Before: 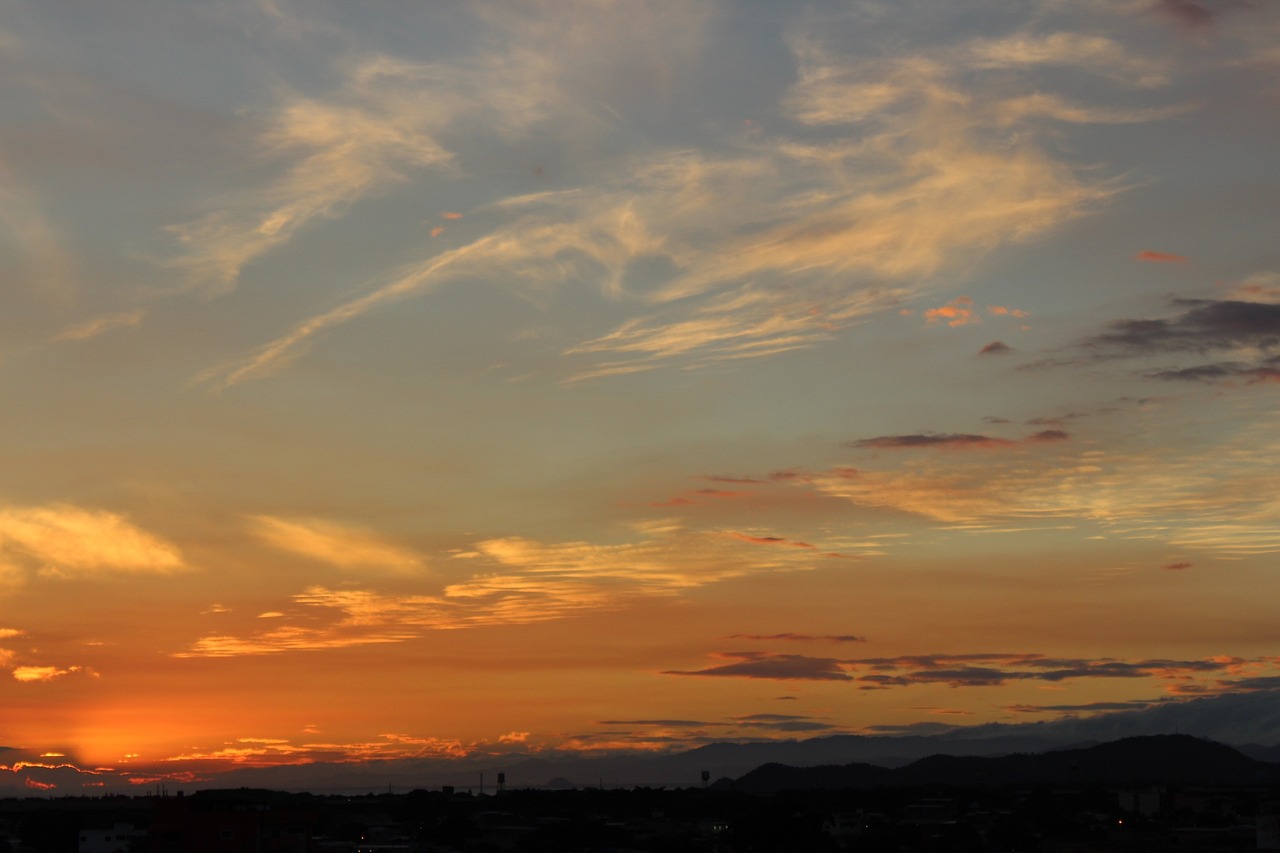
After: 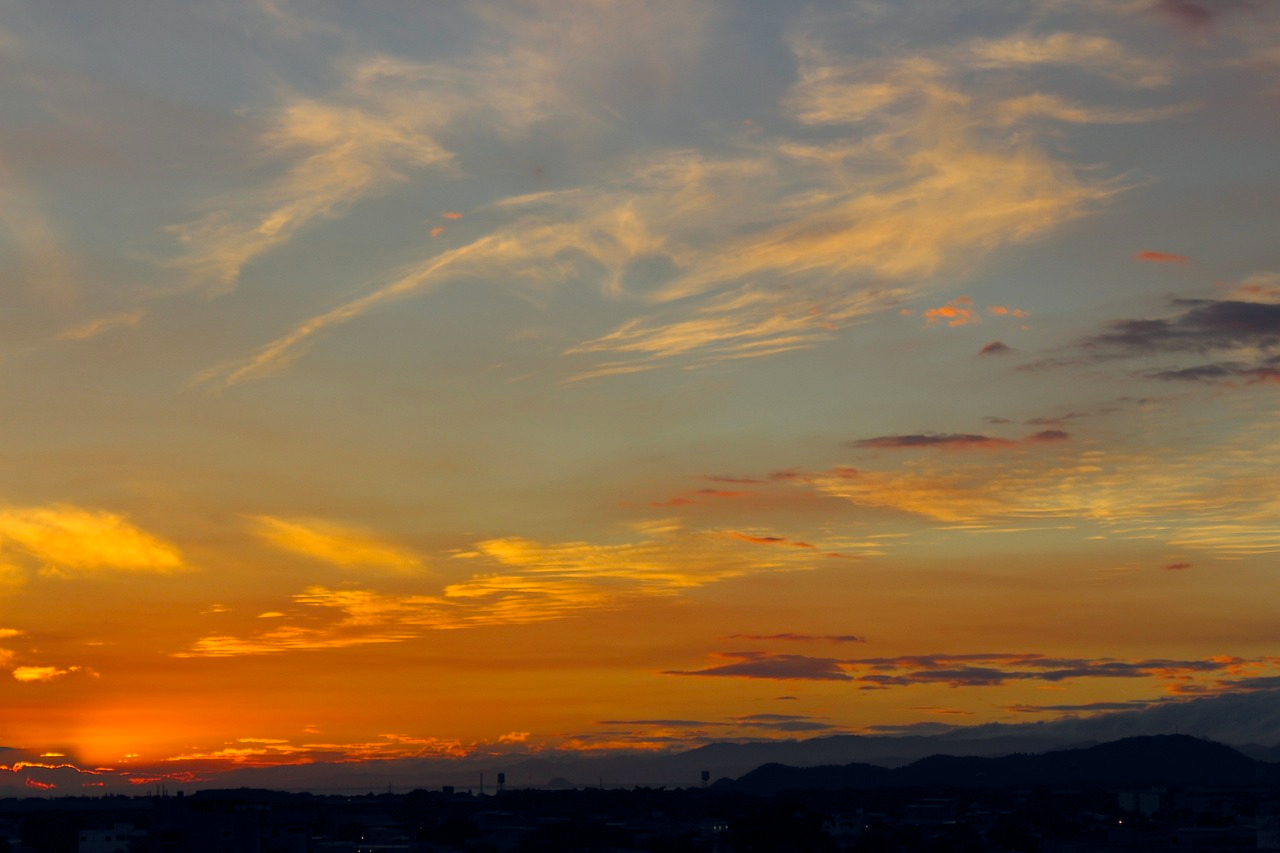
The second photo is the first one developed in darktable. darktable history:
color balance rgb: global offset › chroma 0.066%, global offset › hue 254.21°, perceptual saturation grading › global saturation 25.601%
